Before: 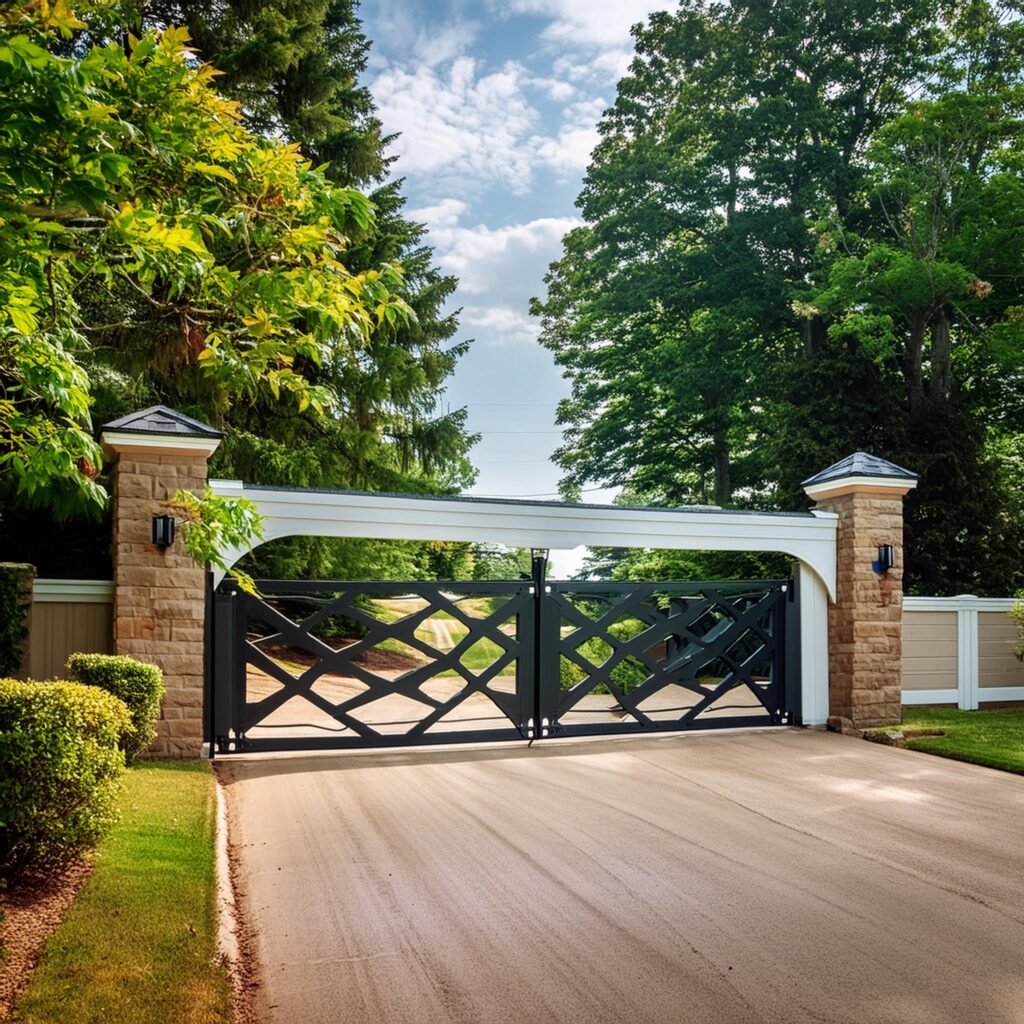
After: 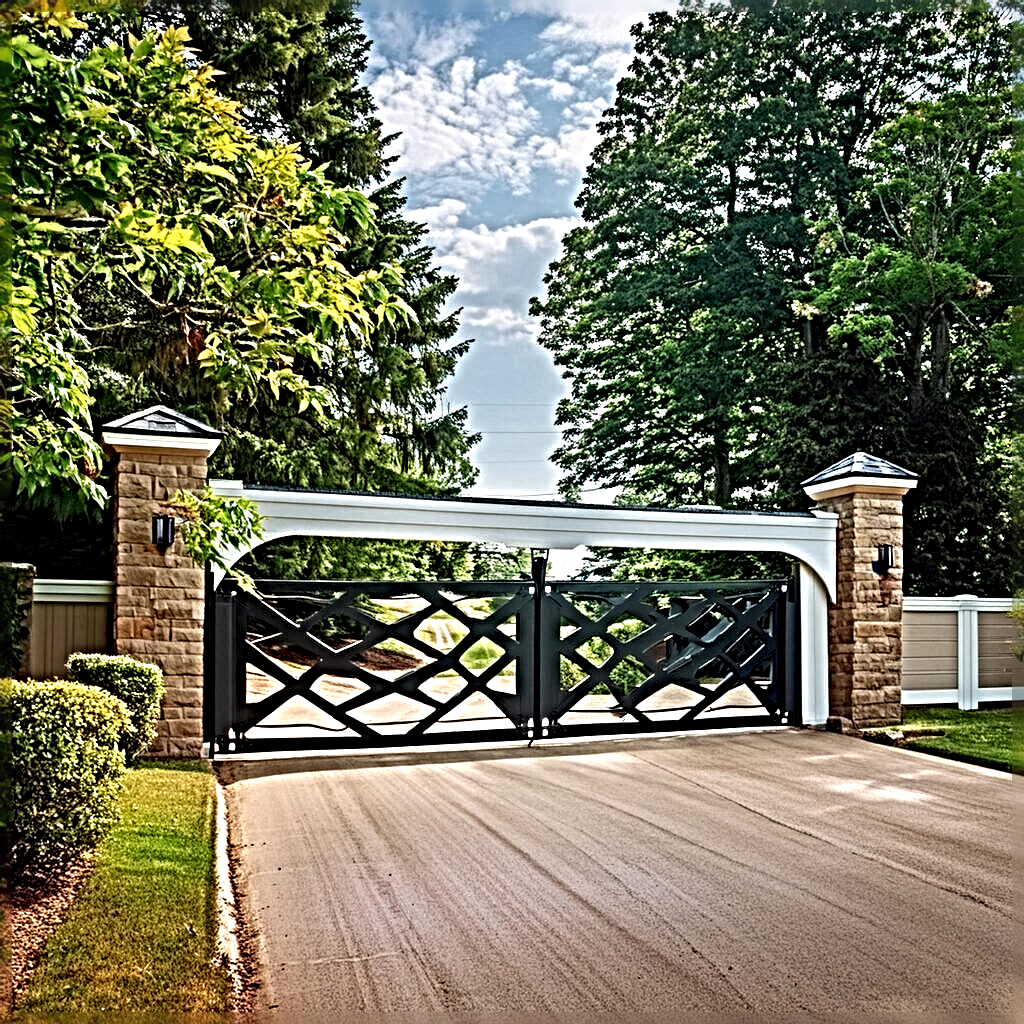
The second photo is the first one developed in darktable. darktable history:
exposure: compensate highlight preservation false
sharpen: radius 6.3, amount 1.8, threshold 0
